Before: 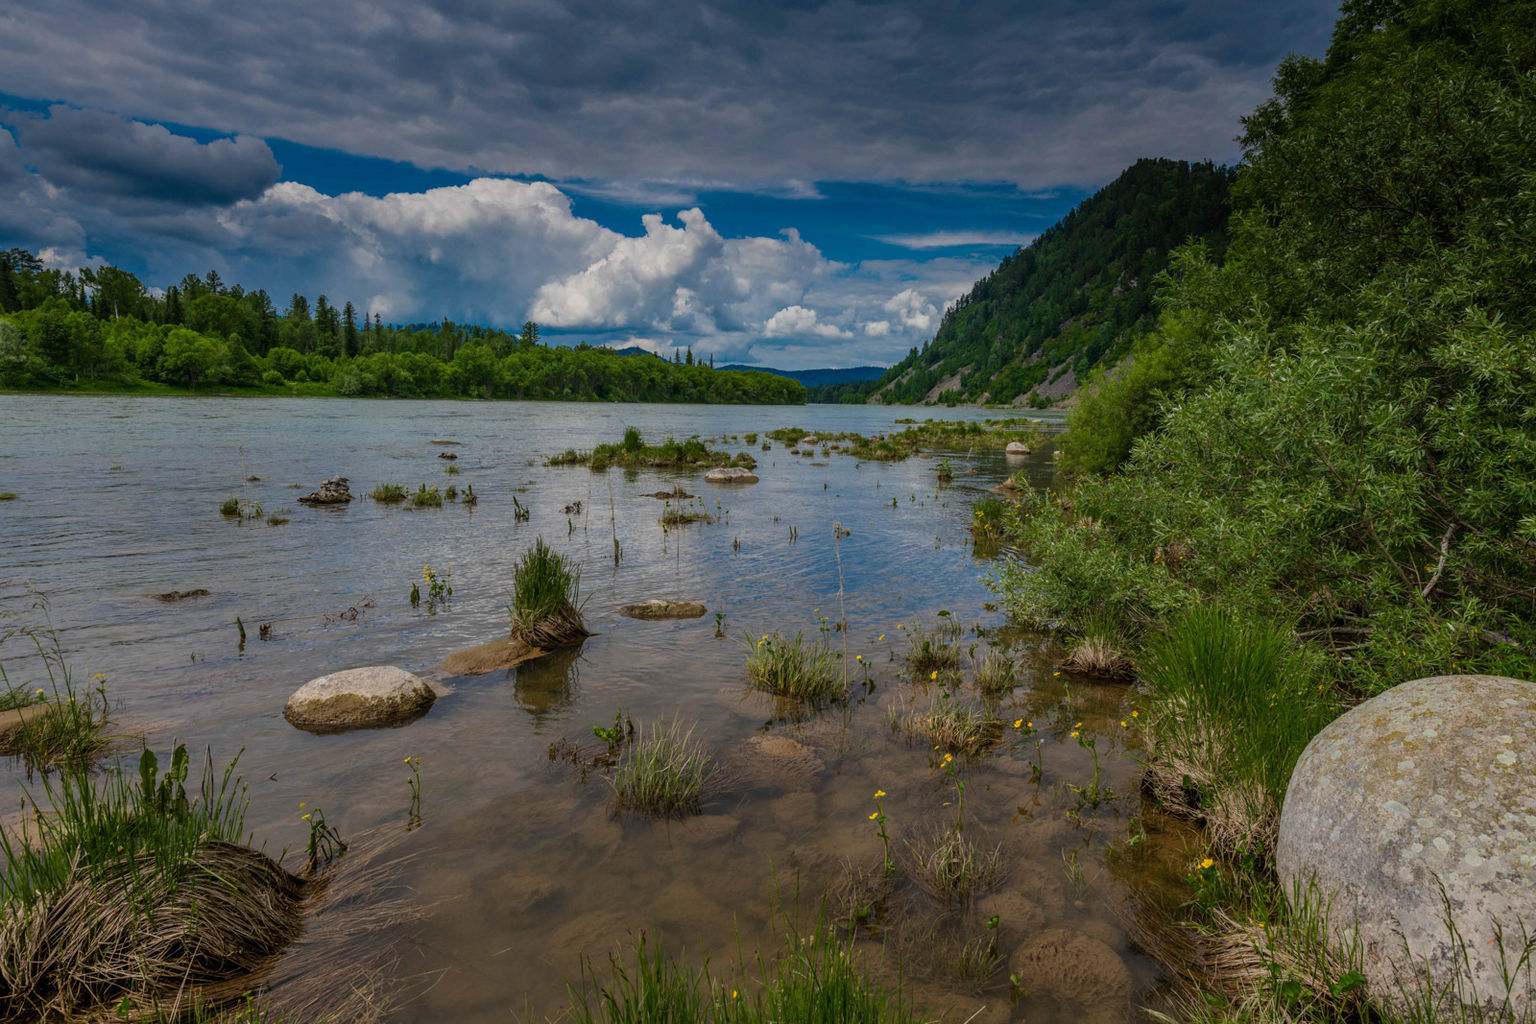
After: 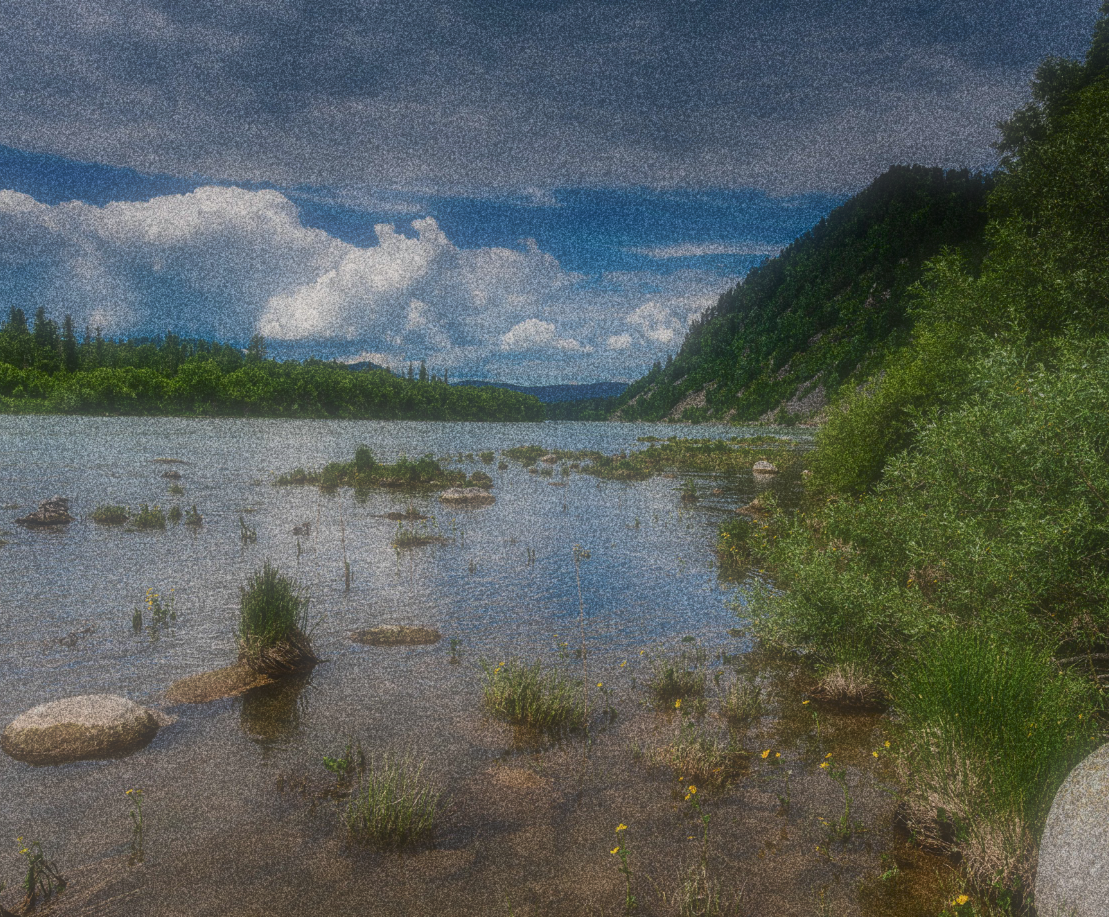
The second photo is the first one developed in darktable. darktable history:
crop: left 18.479%, right 12.2%, bottom 13.971%
soften: size 60.24%, saturation 65.46%, brightness 0.506 EV, mix 25.7%
grain: coarseness 30.02 ISO, strength 100%
